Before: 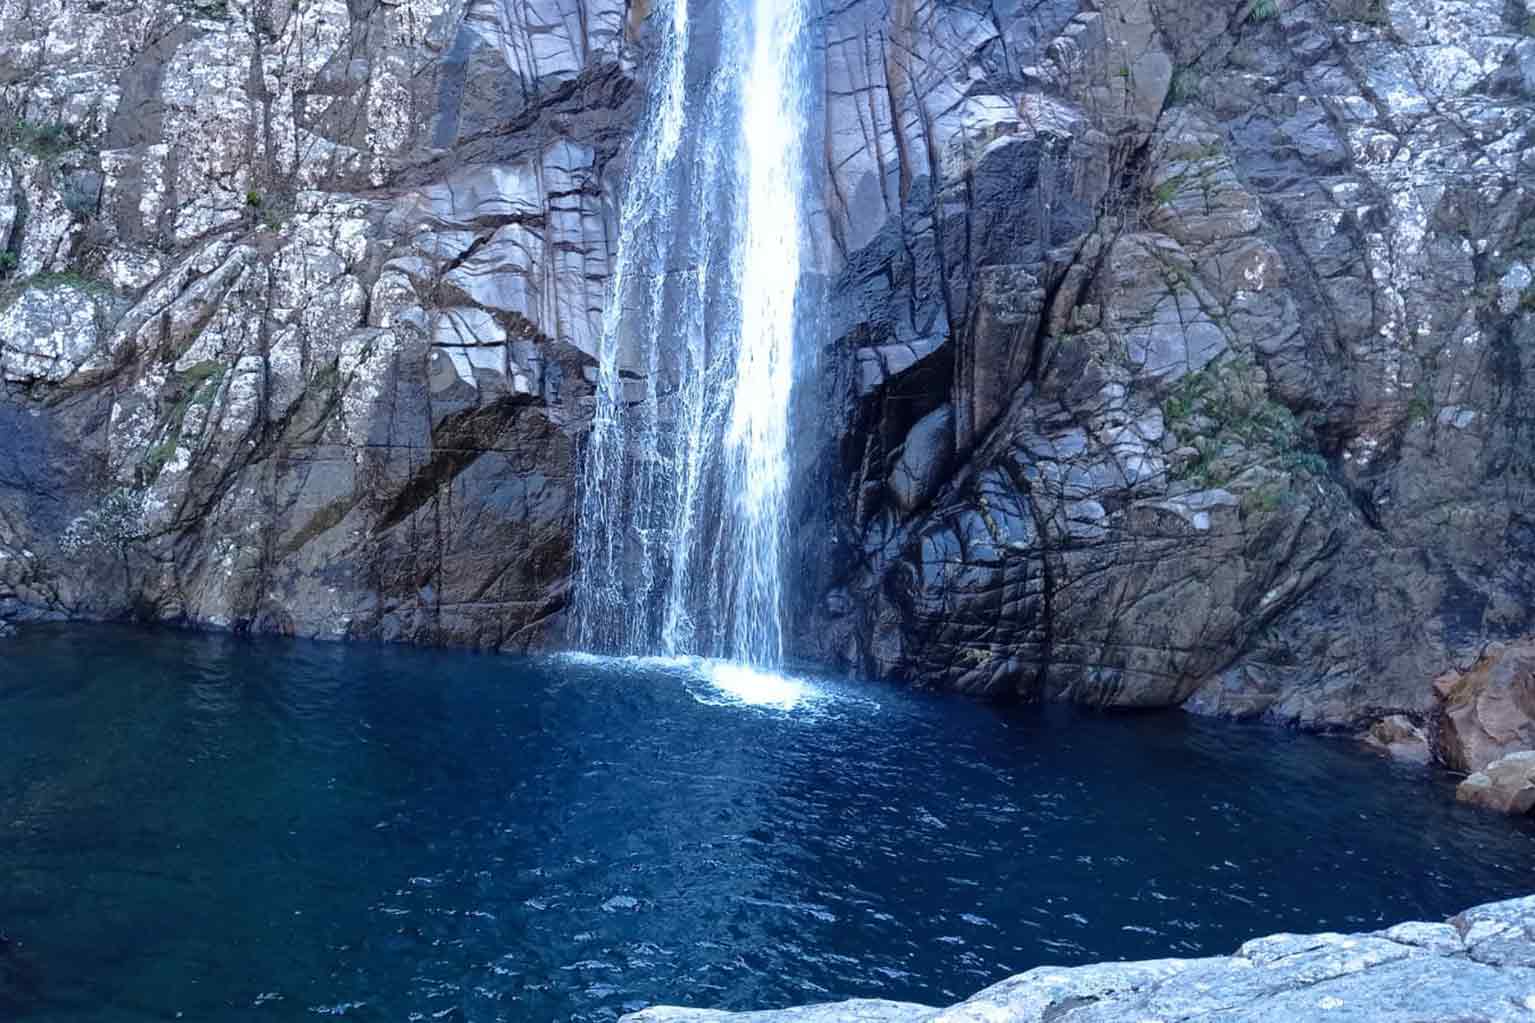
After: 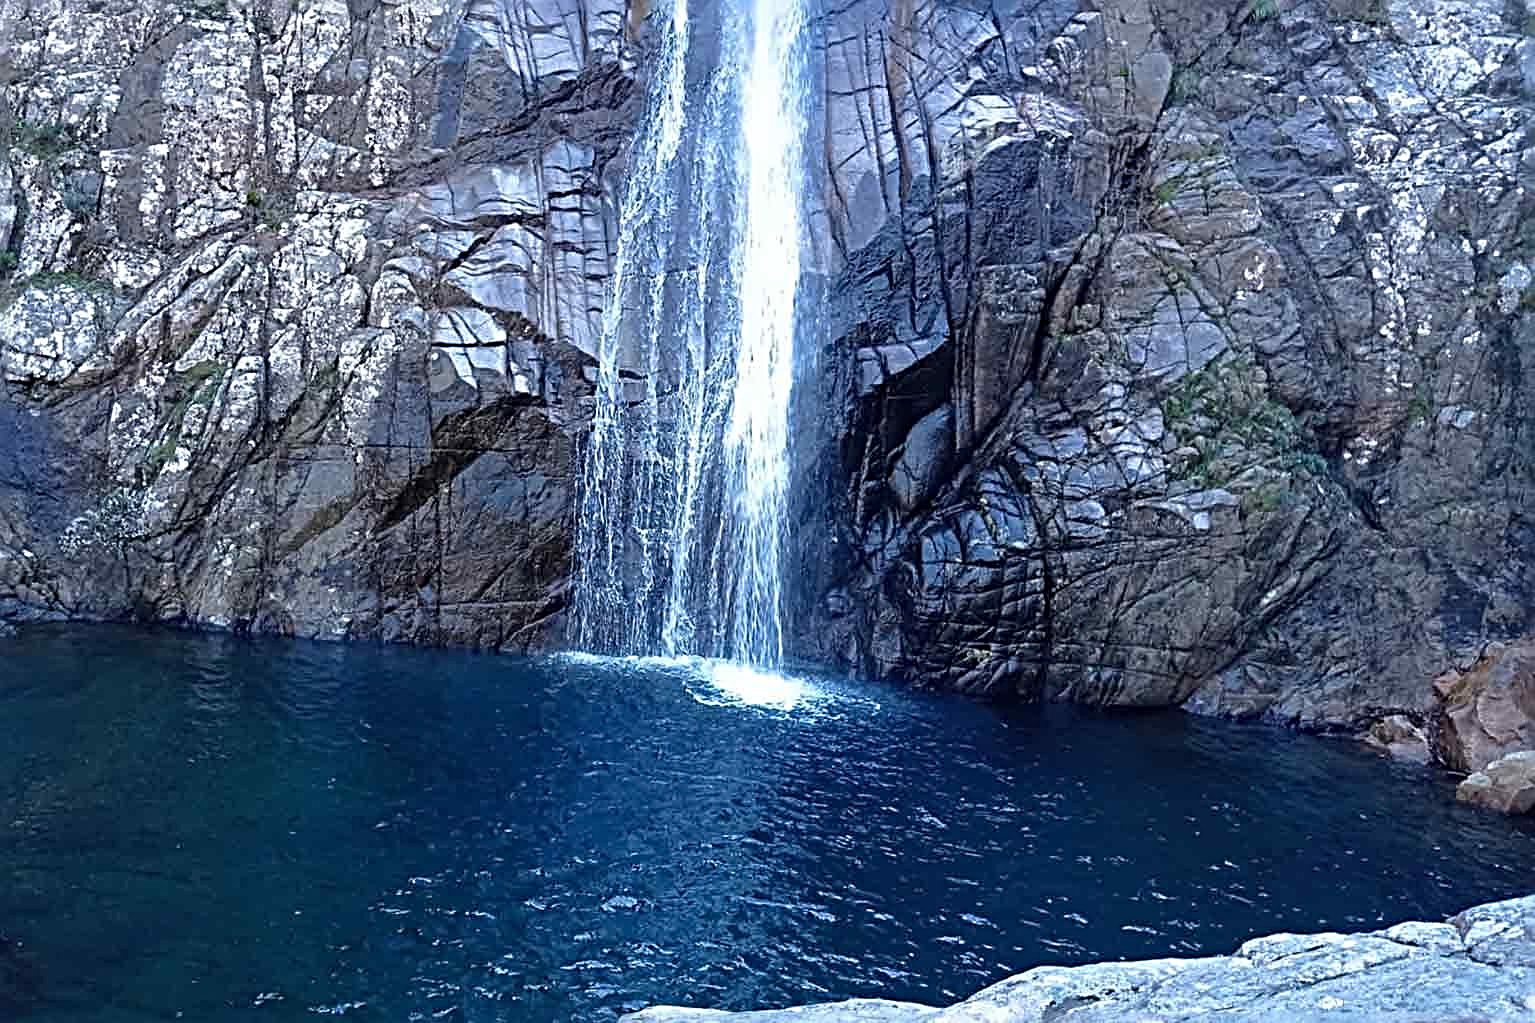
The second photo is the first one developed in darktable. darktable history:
sharpen: radius 3.687, amount 0.926
